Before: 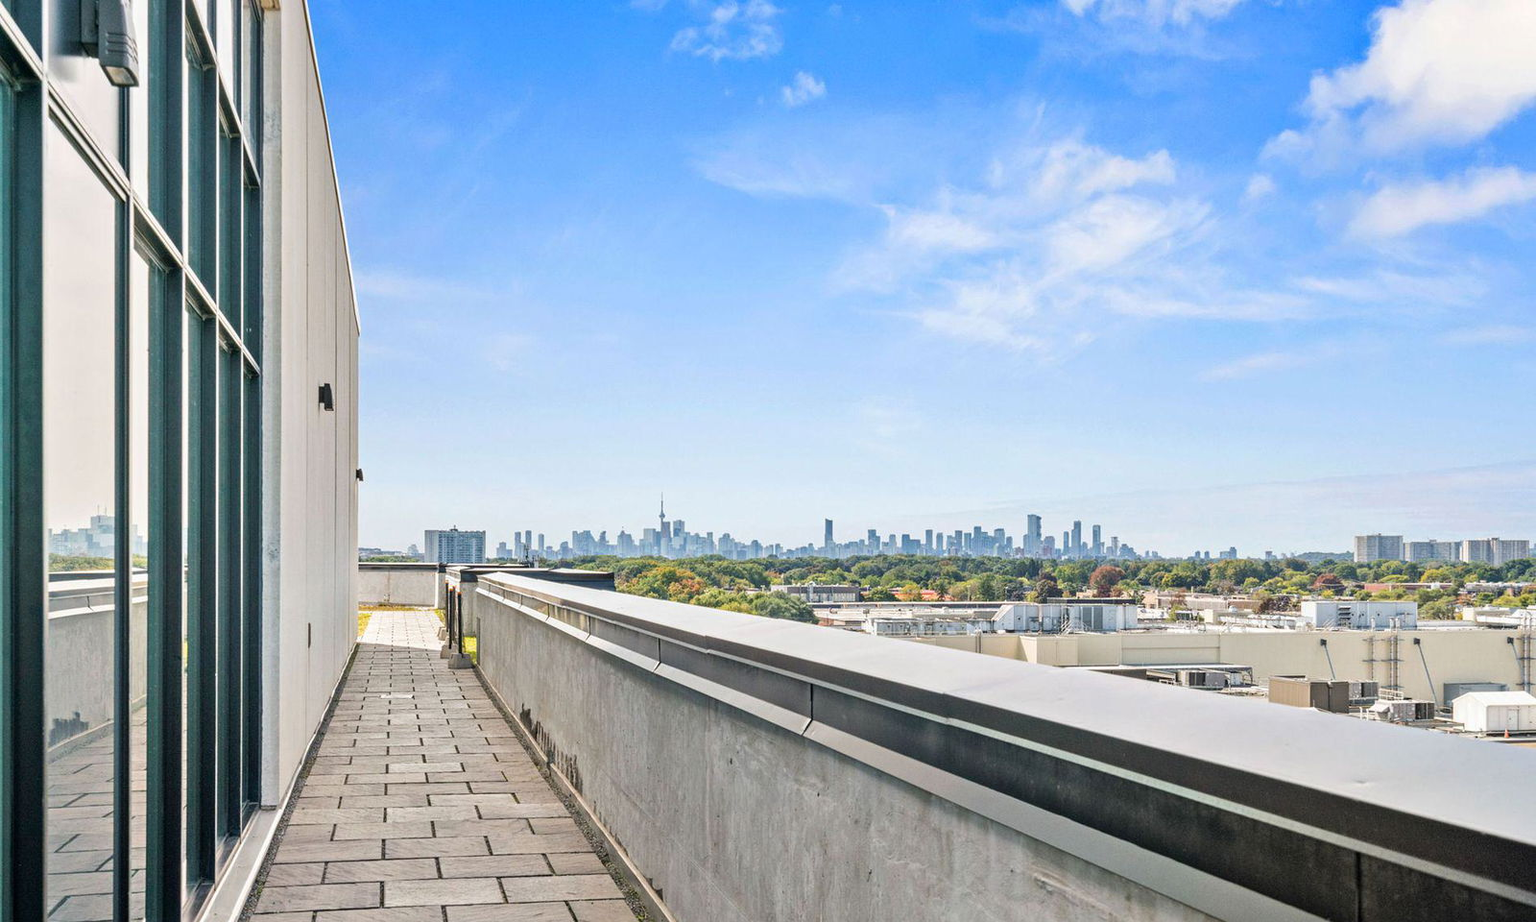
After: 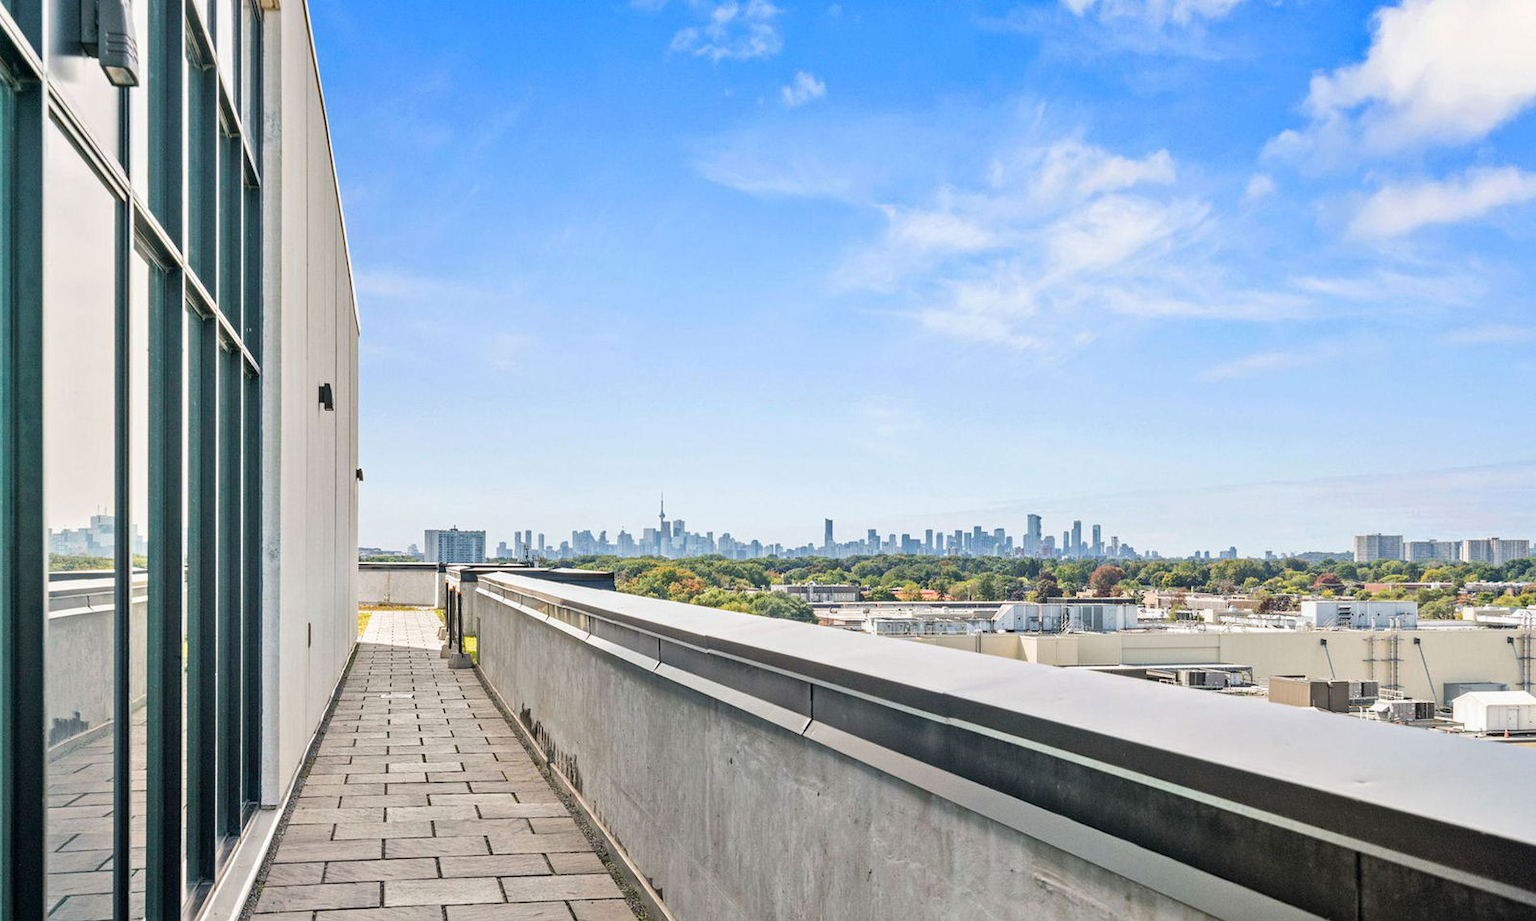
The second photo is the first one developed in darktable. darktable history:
tone equalizer: smoothing diameter 24.77%, edges refinement/feathering 7.82, preserve details guided filter
